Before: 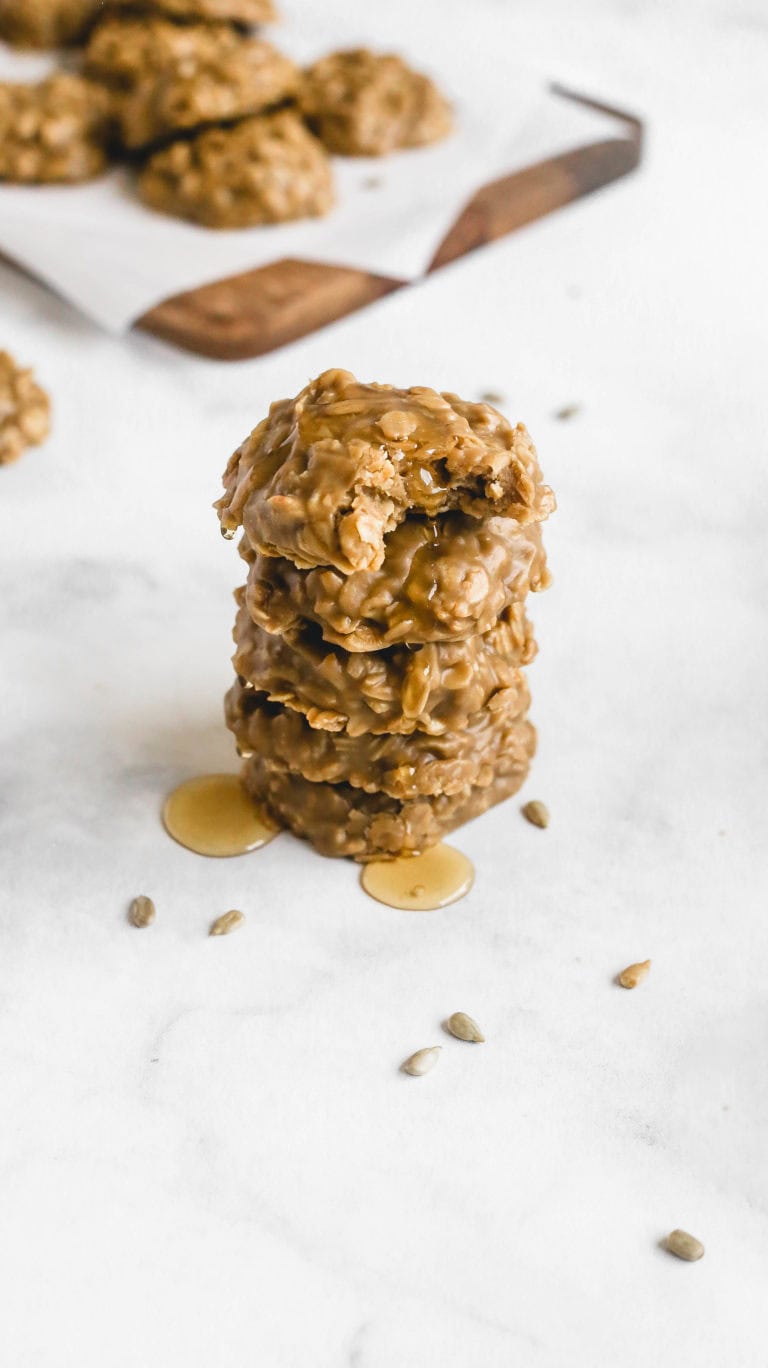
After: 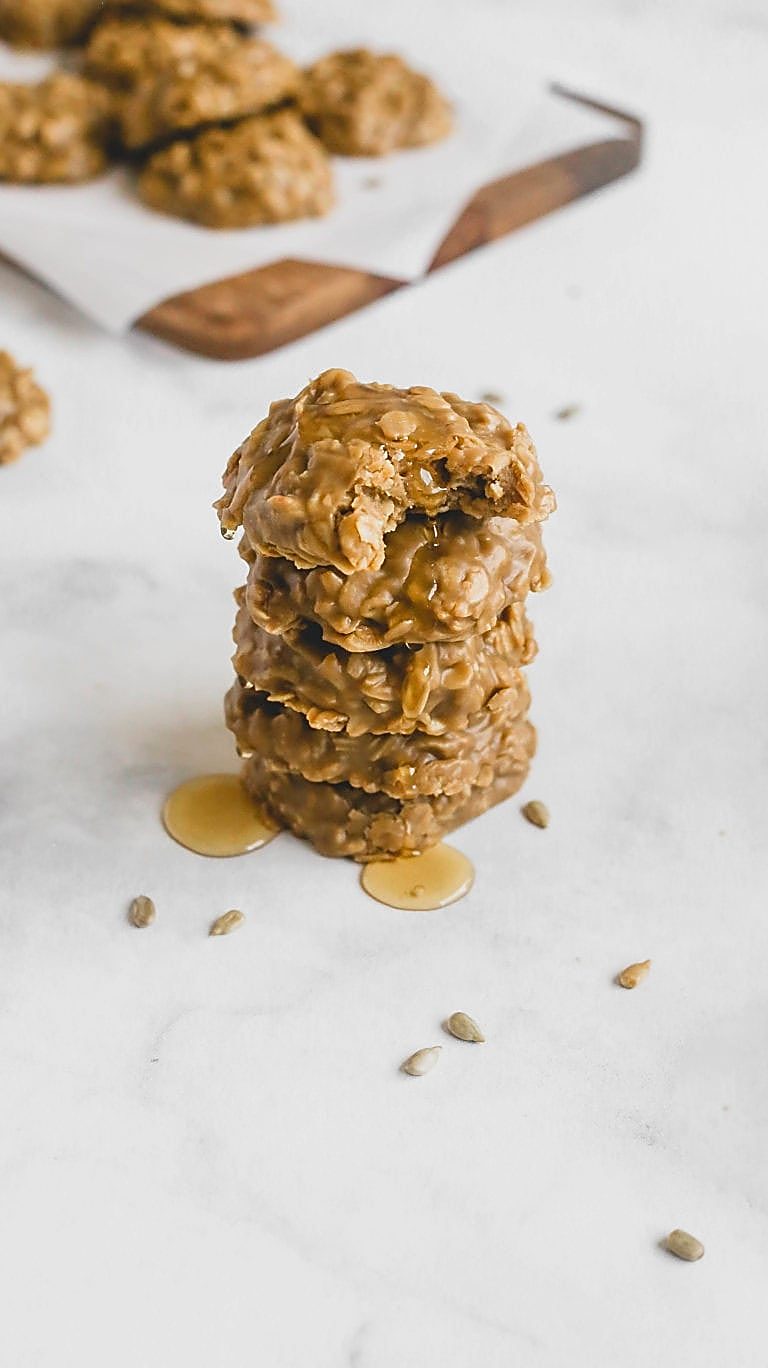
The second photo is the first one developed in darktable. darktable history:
contrast brightness saturation: contrast -0.11
sharpen: radius 1.4, amount 1.25, threshold 0.7
